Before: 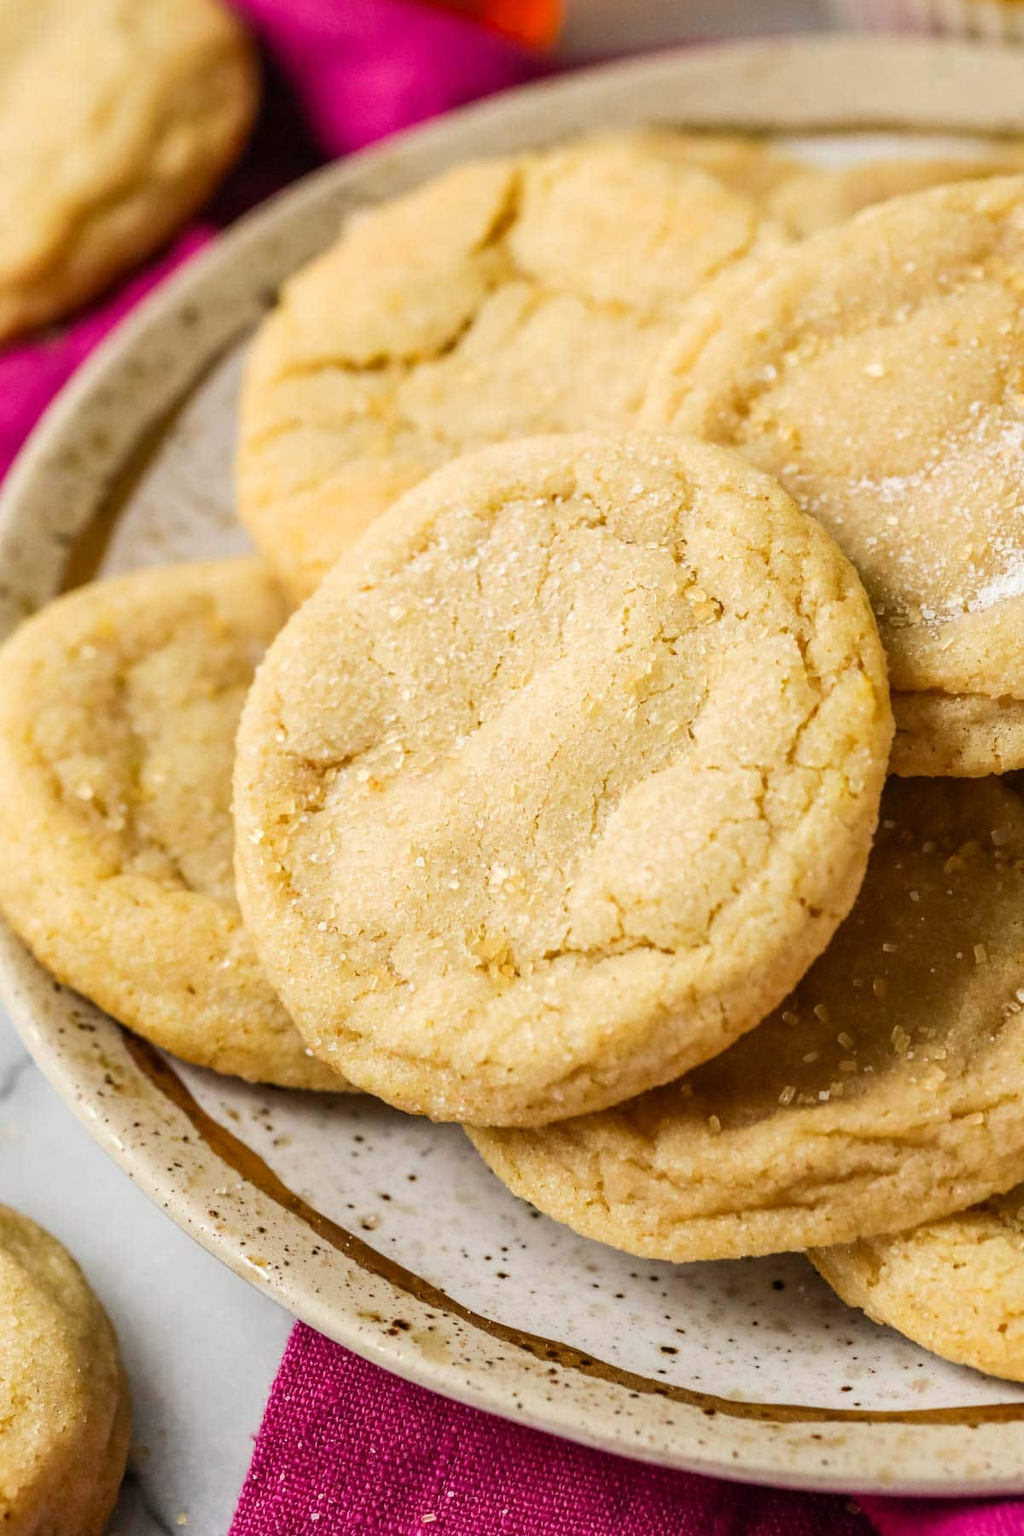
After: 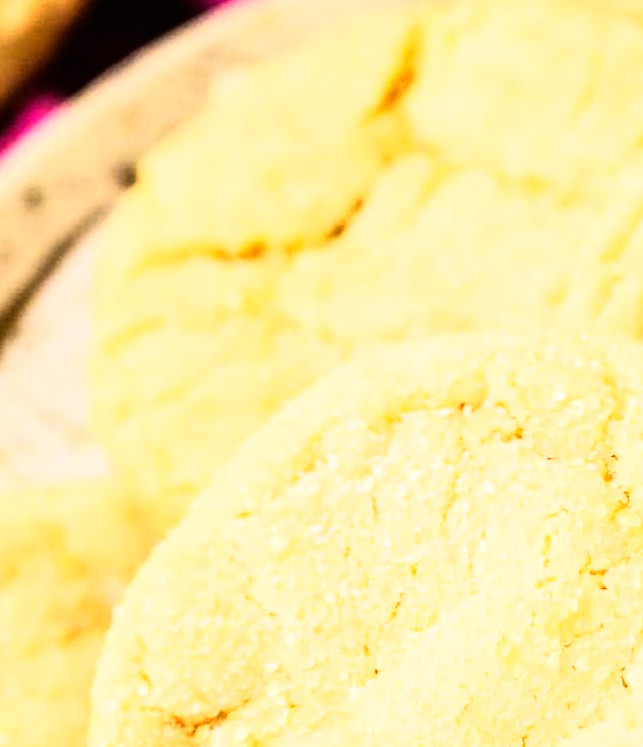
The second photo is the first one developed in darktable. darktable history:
rgb curve: curves: ch0 [(0, 0) (0.21, 0.15) (0.24, 0.21) (0.5, 0.75) (0.75, 0.96) (0.89, 0.99) (1, 1)]; ch1 [(0, 0.02) (0.21, 0.13) (0.25, 0.2) (0.5, 0.67) (0.75, 0.9) (0.89, 0.97) (1, 1)]; ch2 [(0, 0.02) (0.21, 0.13) (0.25, 0.2) (0.5, 0.67) (0.75, 0.9) (0.89, 0.97) (1, 1)], compensate middle gray true
crop: left 15.306%, top 9.065%, right 30.789%, bottom 48.638%
rotate and perspective: rotation -0.45°, automatic cropping original format, crop left 0.008, crop right 0.992, crop top 0.012, crop bottom 0.988
